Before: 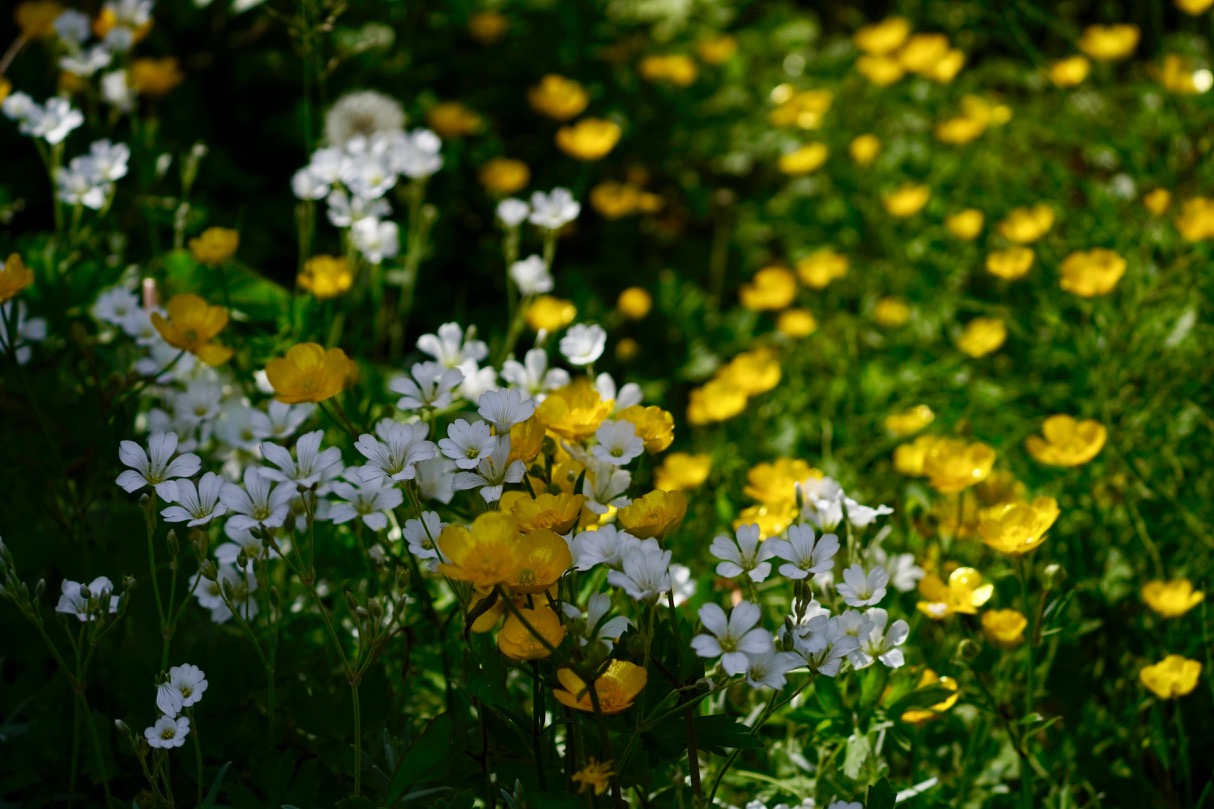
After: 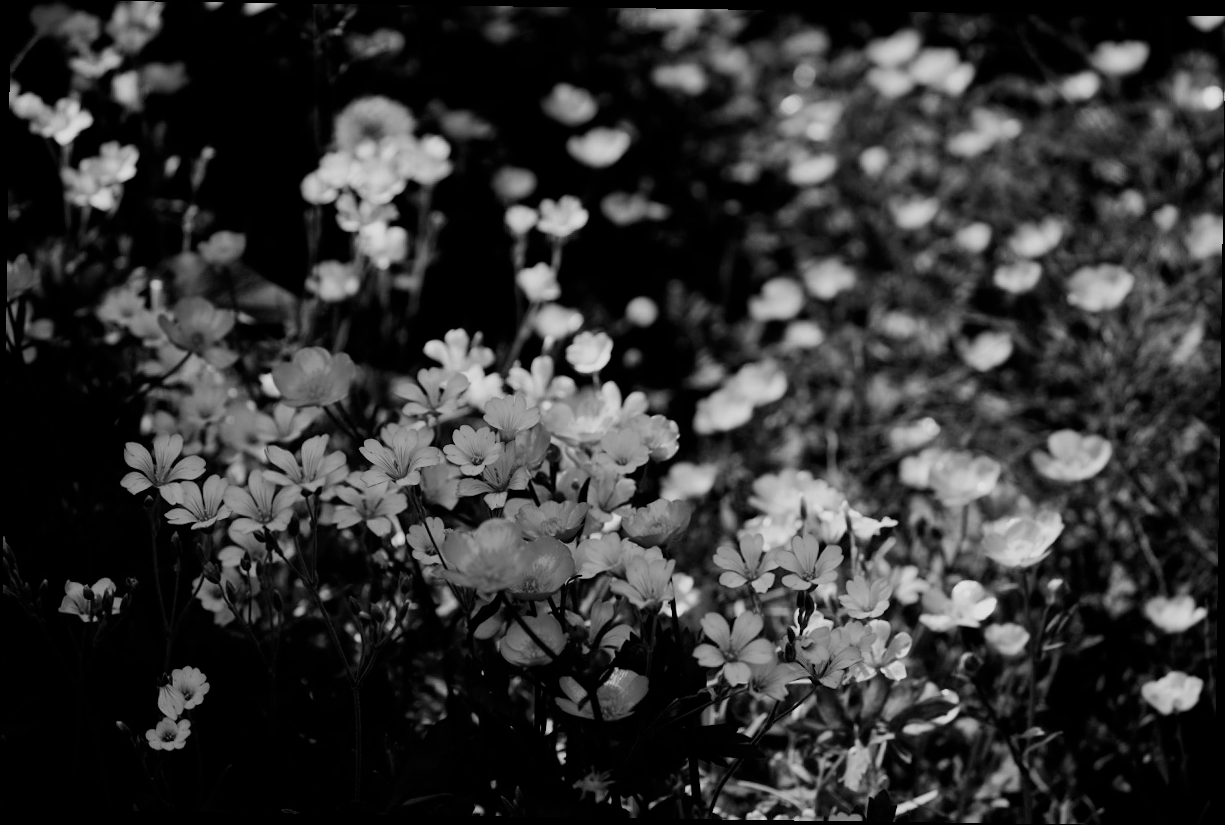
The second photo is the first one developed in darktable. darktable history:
filmic rgb: black relative exposure -5 EV, hardness 2.88, contrast 1.3
rotate and perspective: rotation 0.8°, automatic cropping off
monochrome: a 32, b 64, size 2.3
